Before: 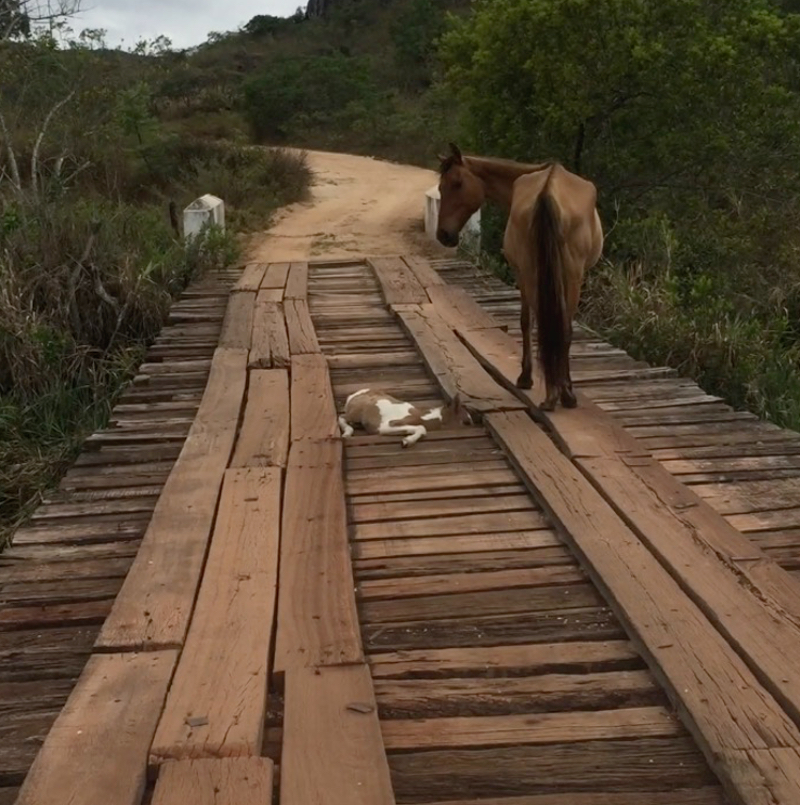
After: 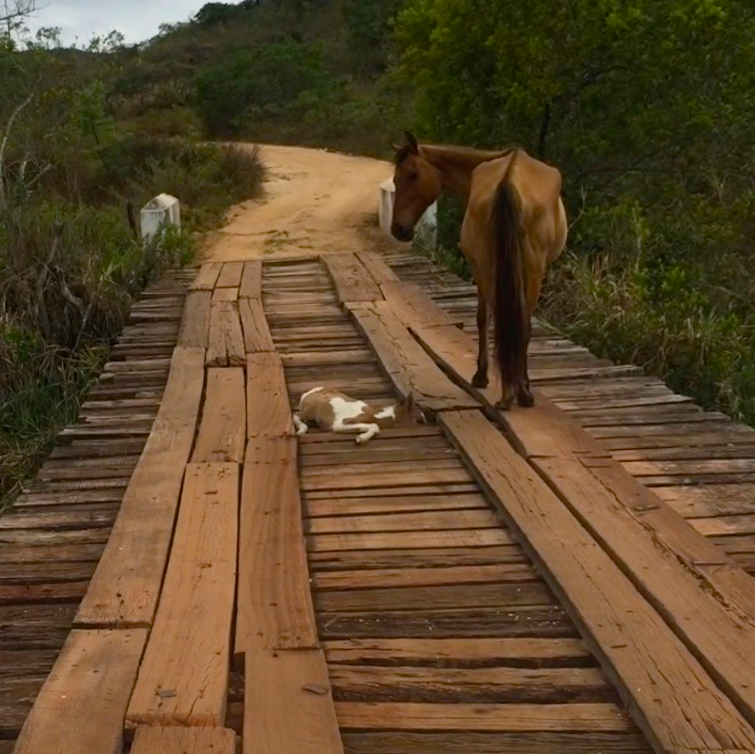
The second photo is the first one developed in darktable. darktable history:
color balance rgb: perceptual saturation grading › global saturation 30%, global vibrance 20%
rotate and perspective: rotation 0.062°, lens shift (vertical) 0.115, lens shift (horizontal) -0.133, crop left 0.047, crop right 0.94, crop top 0.061, crop bottom 0.94
